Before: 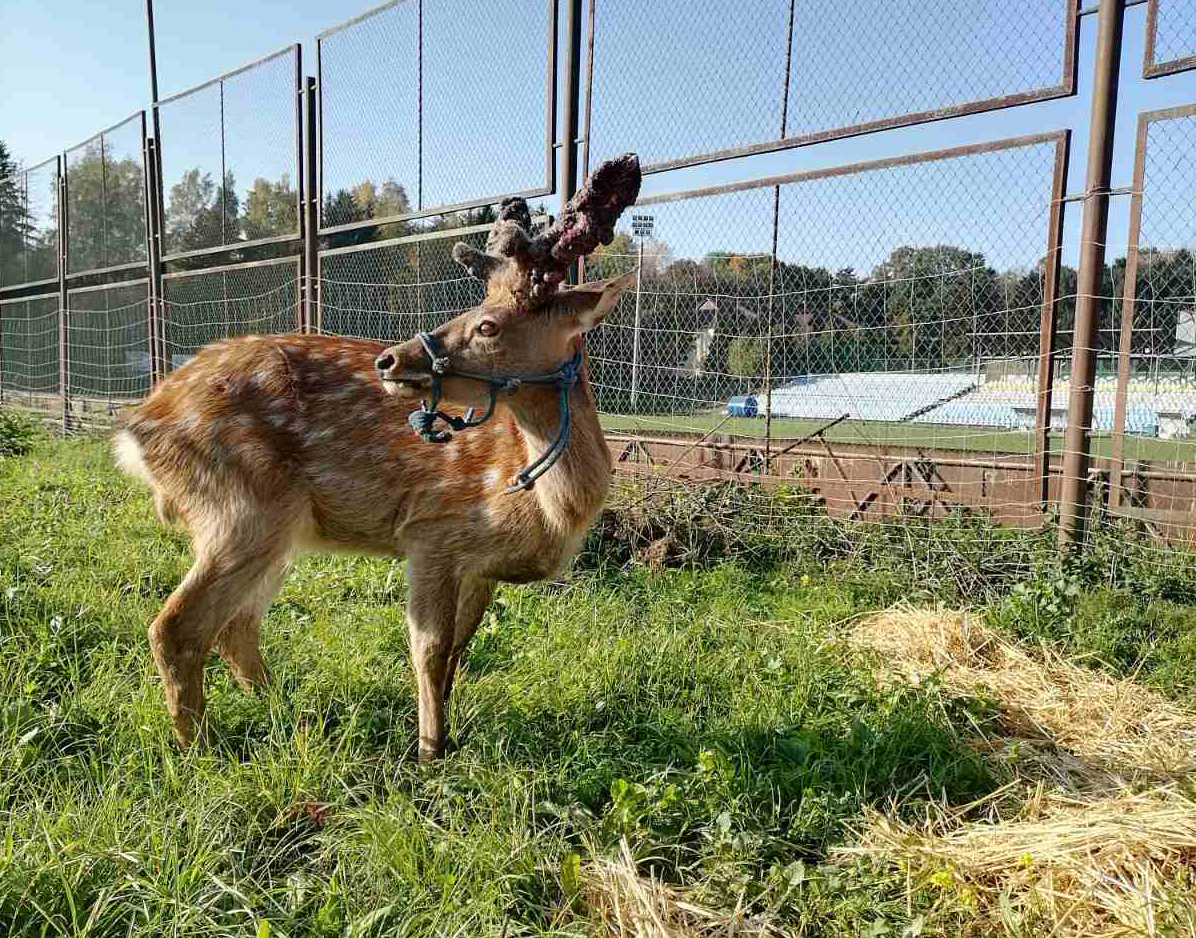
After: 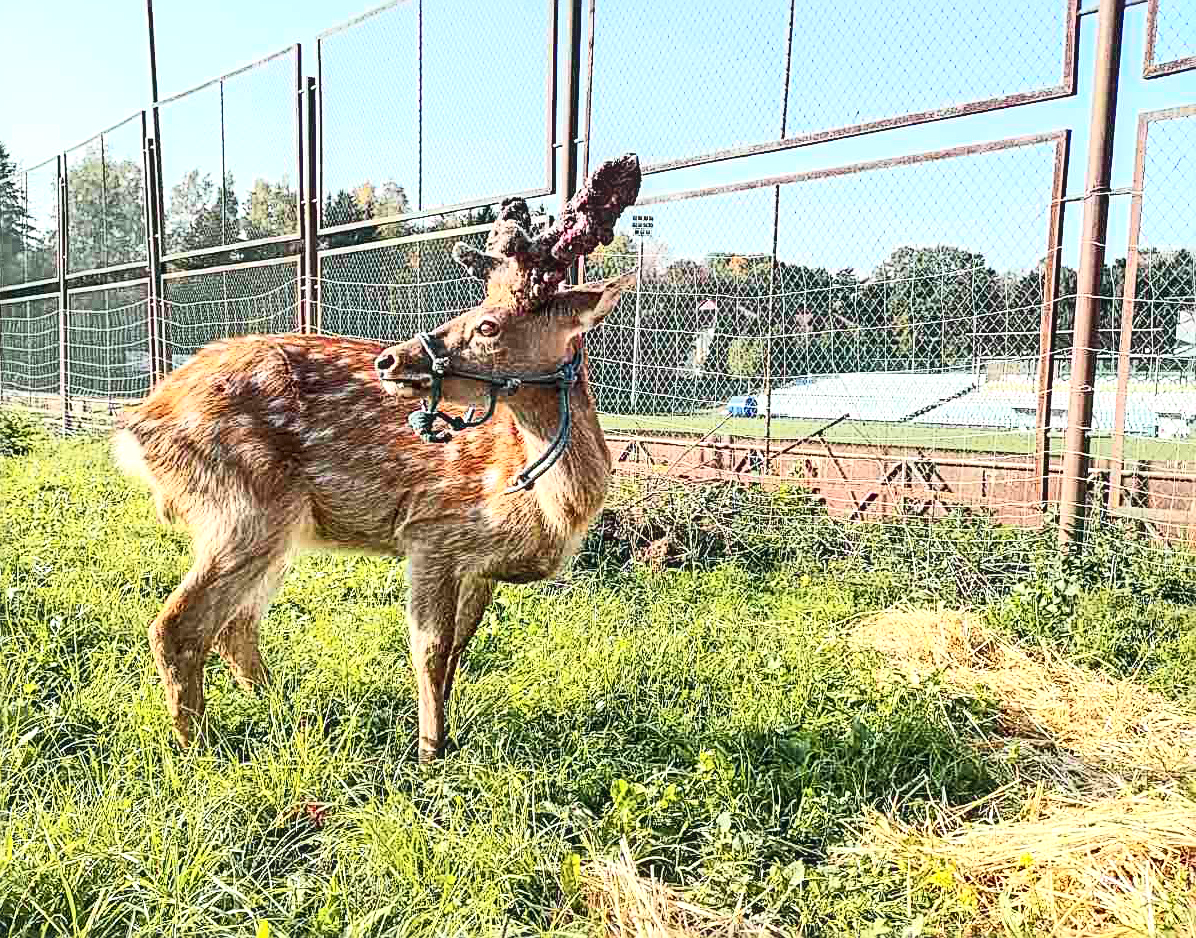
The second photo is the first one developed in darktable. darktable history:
sharpen: radius 2.593, amount 0.7
exposure: black level correction 0, exposure 0.893 EV, compensate exposure bias true, compensate highlight preservation false
tone curve: curves: ch0 [(0, 0.026) (0.172, 0.194) (0.398, 0.437) (0.469, 0.544) (0.612, 0.741) (0.845, 0.926) (1, 0.968)]; ch1 [(0, 0) (0.437, 0.453) (0.472, 0.467) (0.502, 0.502) (0.531, 0.537) (0.574, 0.583) (0.617, 0.64) (0.699, 0.749) (0.859, 0.919) (1, 1)]; ch2 [(0, 0) (0.33, 0.301) (0.421, 0.443) (0.476, 0.502) (0.511, 0.504) (0.553, 0.55) (0.595, 0.586) (0.664, 0.664) (1, 1)], color space Lab, independent channels, preserve colors none
local contrast: on, module defaults
